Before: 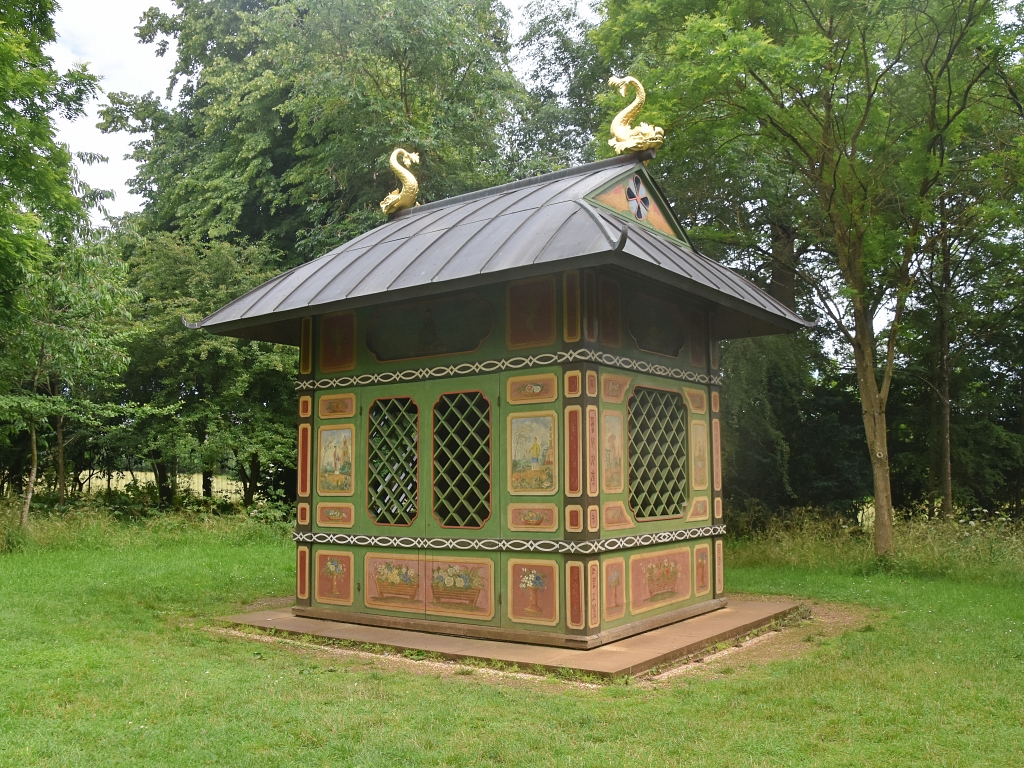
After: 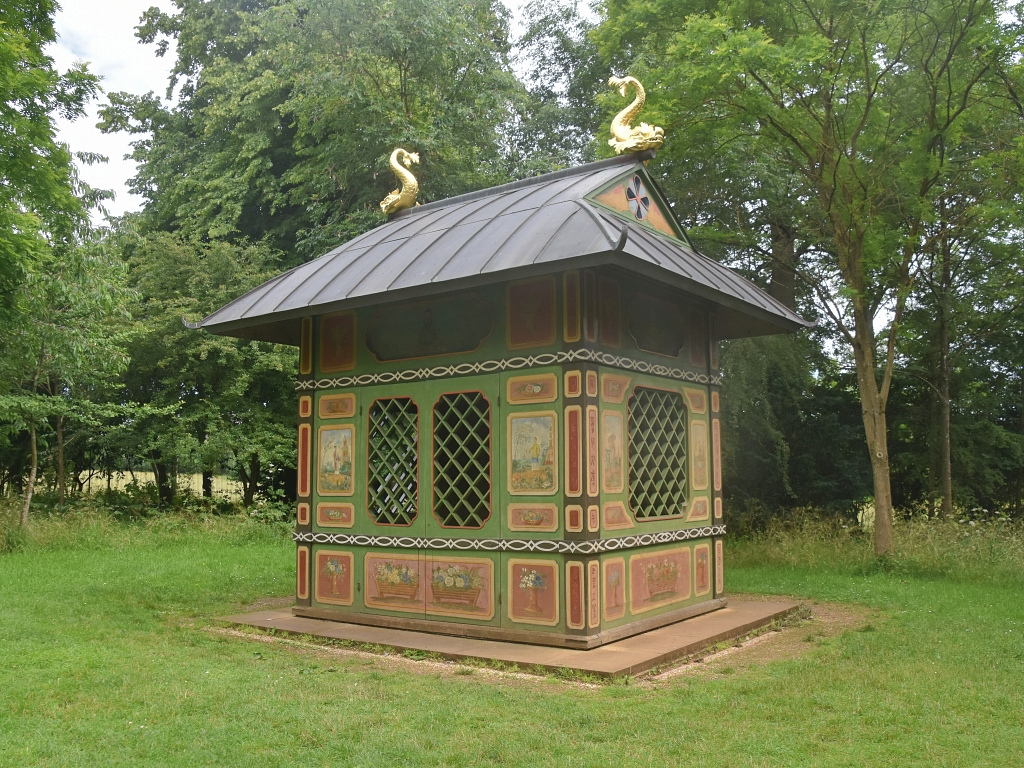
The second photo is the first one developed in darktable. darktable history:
shadows and highlights: on, module defaults
contrast brightness saturation: saturation -0.057
